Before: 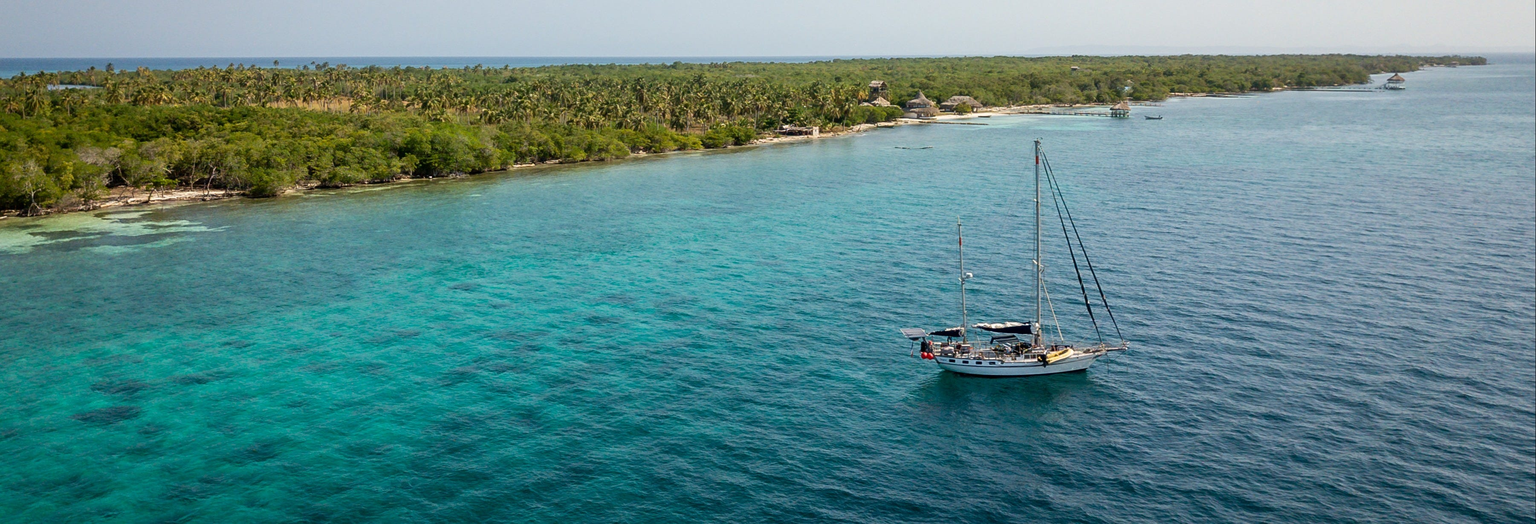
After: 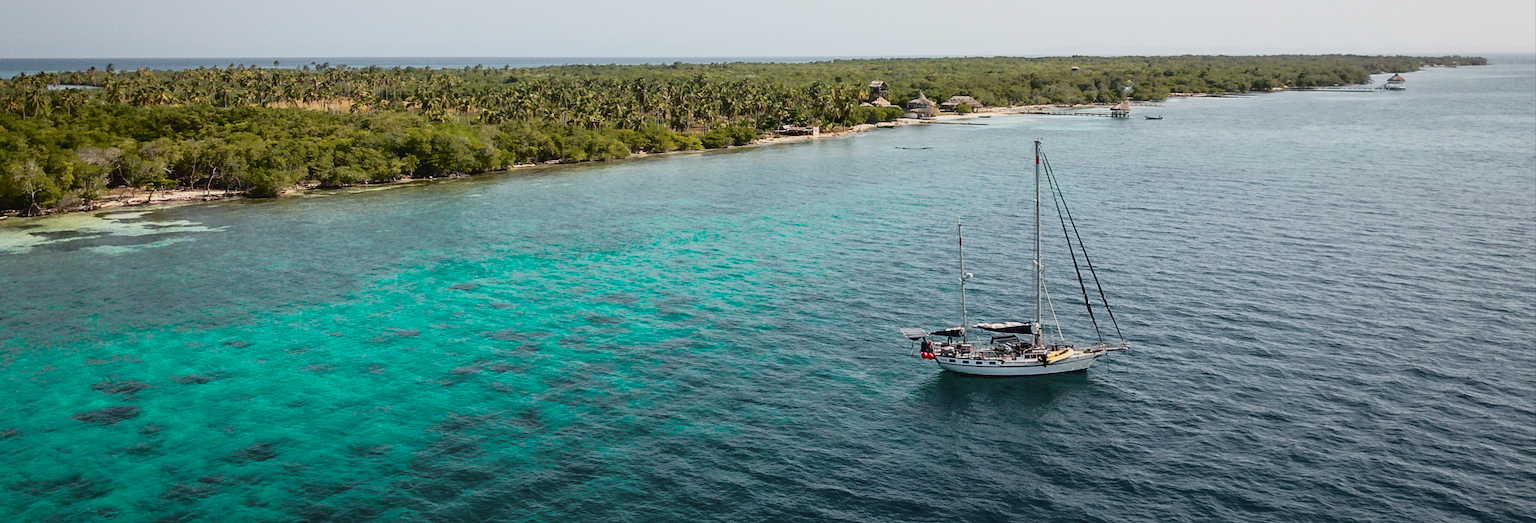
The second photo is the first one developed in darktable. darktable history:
tone curve: curves: ch0 [(0, 0.032) (0.094, 0.08) (0.265, 0.208) (0.41, 0.417) (0.498, 0.496) (0.638, 0.673) (0.819, 0.841) (0.96, 0.899)]; ch1 [(0, 0) (0.161, 0.092) (0.37, 0.302) (0.417, 0.434) (0.495, 0.498) (0.576, 0.589) (0.725, 0.765) (1, 1)]; ch2 [(0, 0) (0.352, 0.403) (0.45, 0.469) (0.521, 0.515) (0.59, 0.579) (1, 1)], color space Lab, independent channels, preserve colors none
